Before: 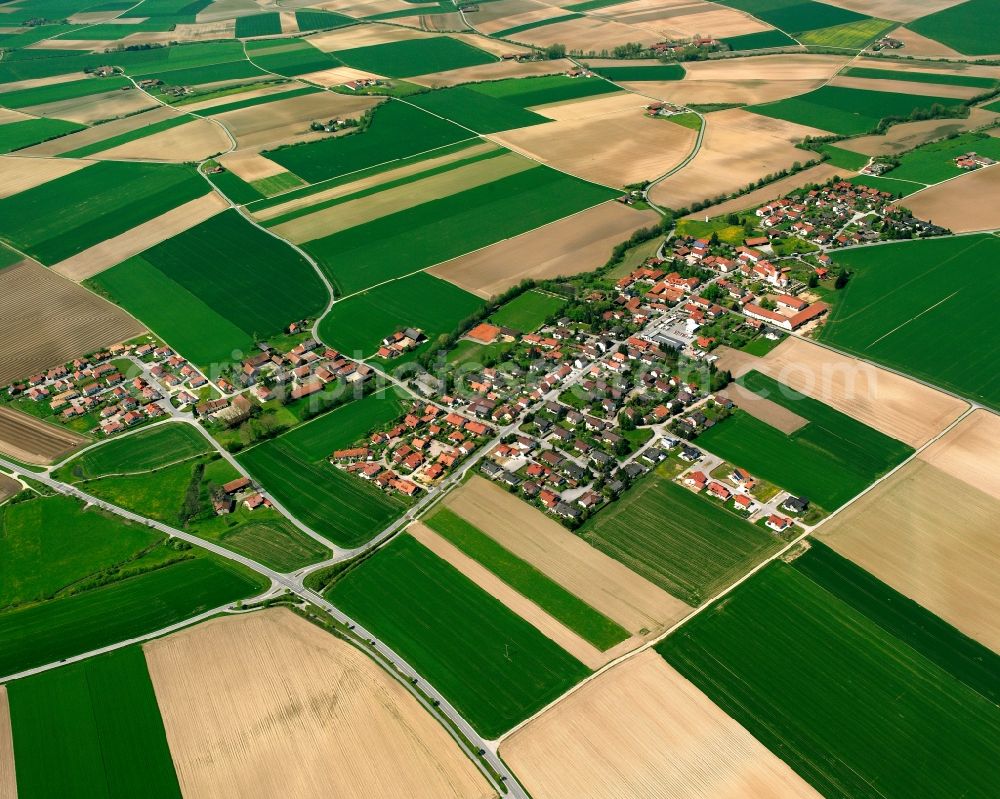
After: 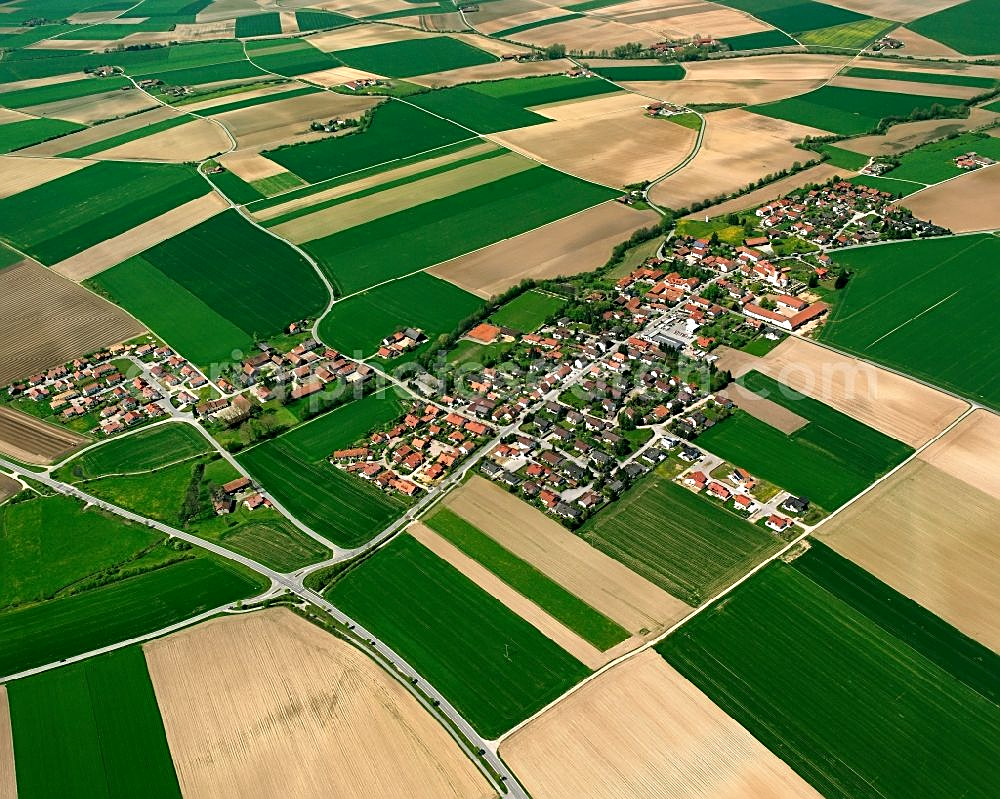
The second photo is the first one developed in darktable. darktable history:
local contrast: mode bilateral grid, contrast 20, coarseness 50, detail 120%, midtone range 0.2
white balance: emerald 1
sharpen: amount 0.55
